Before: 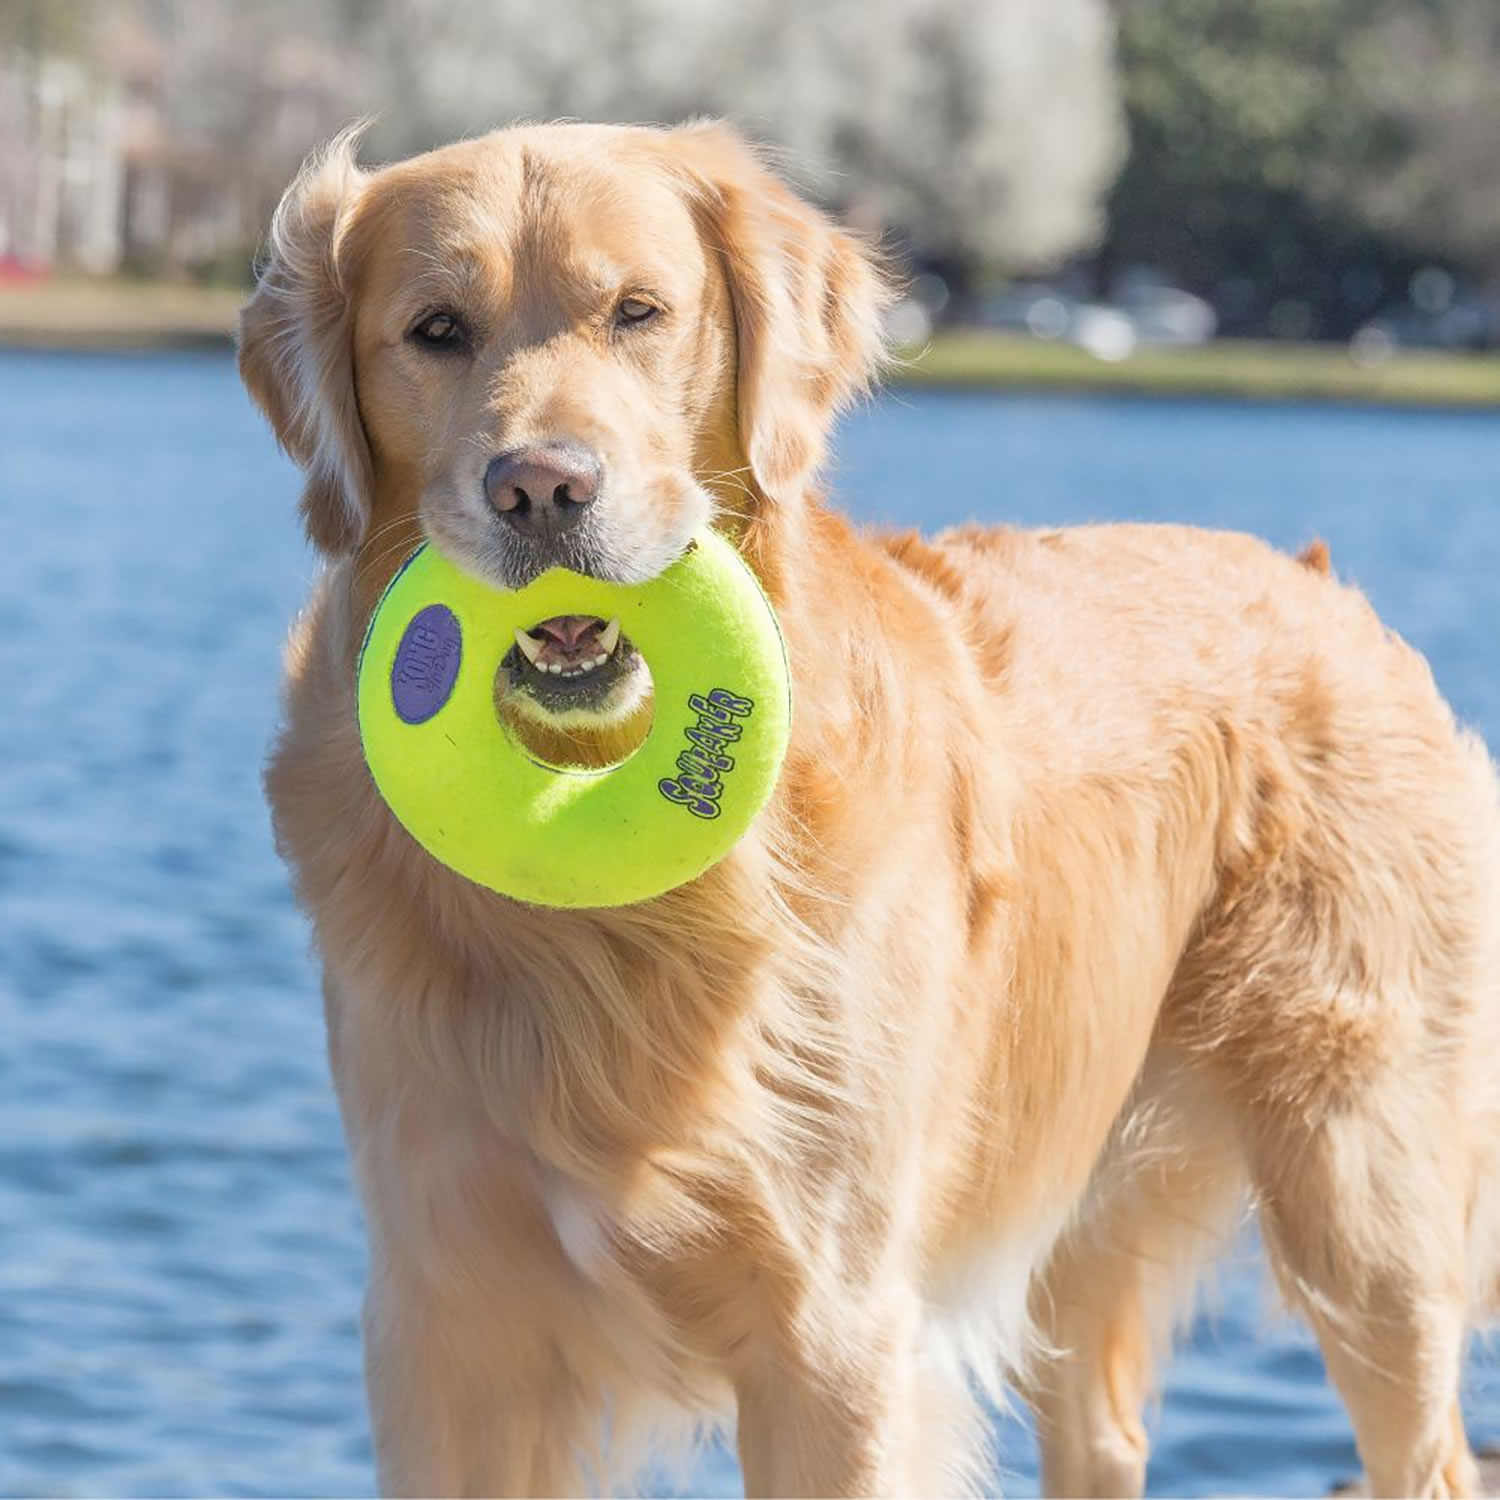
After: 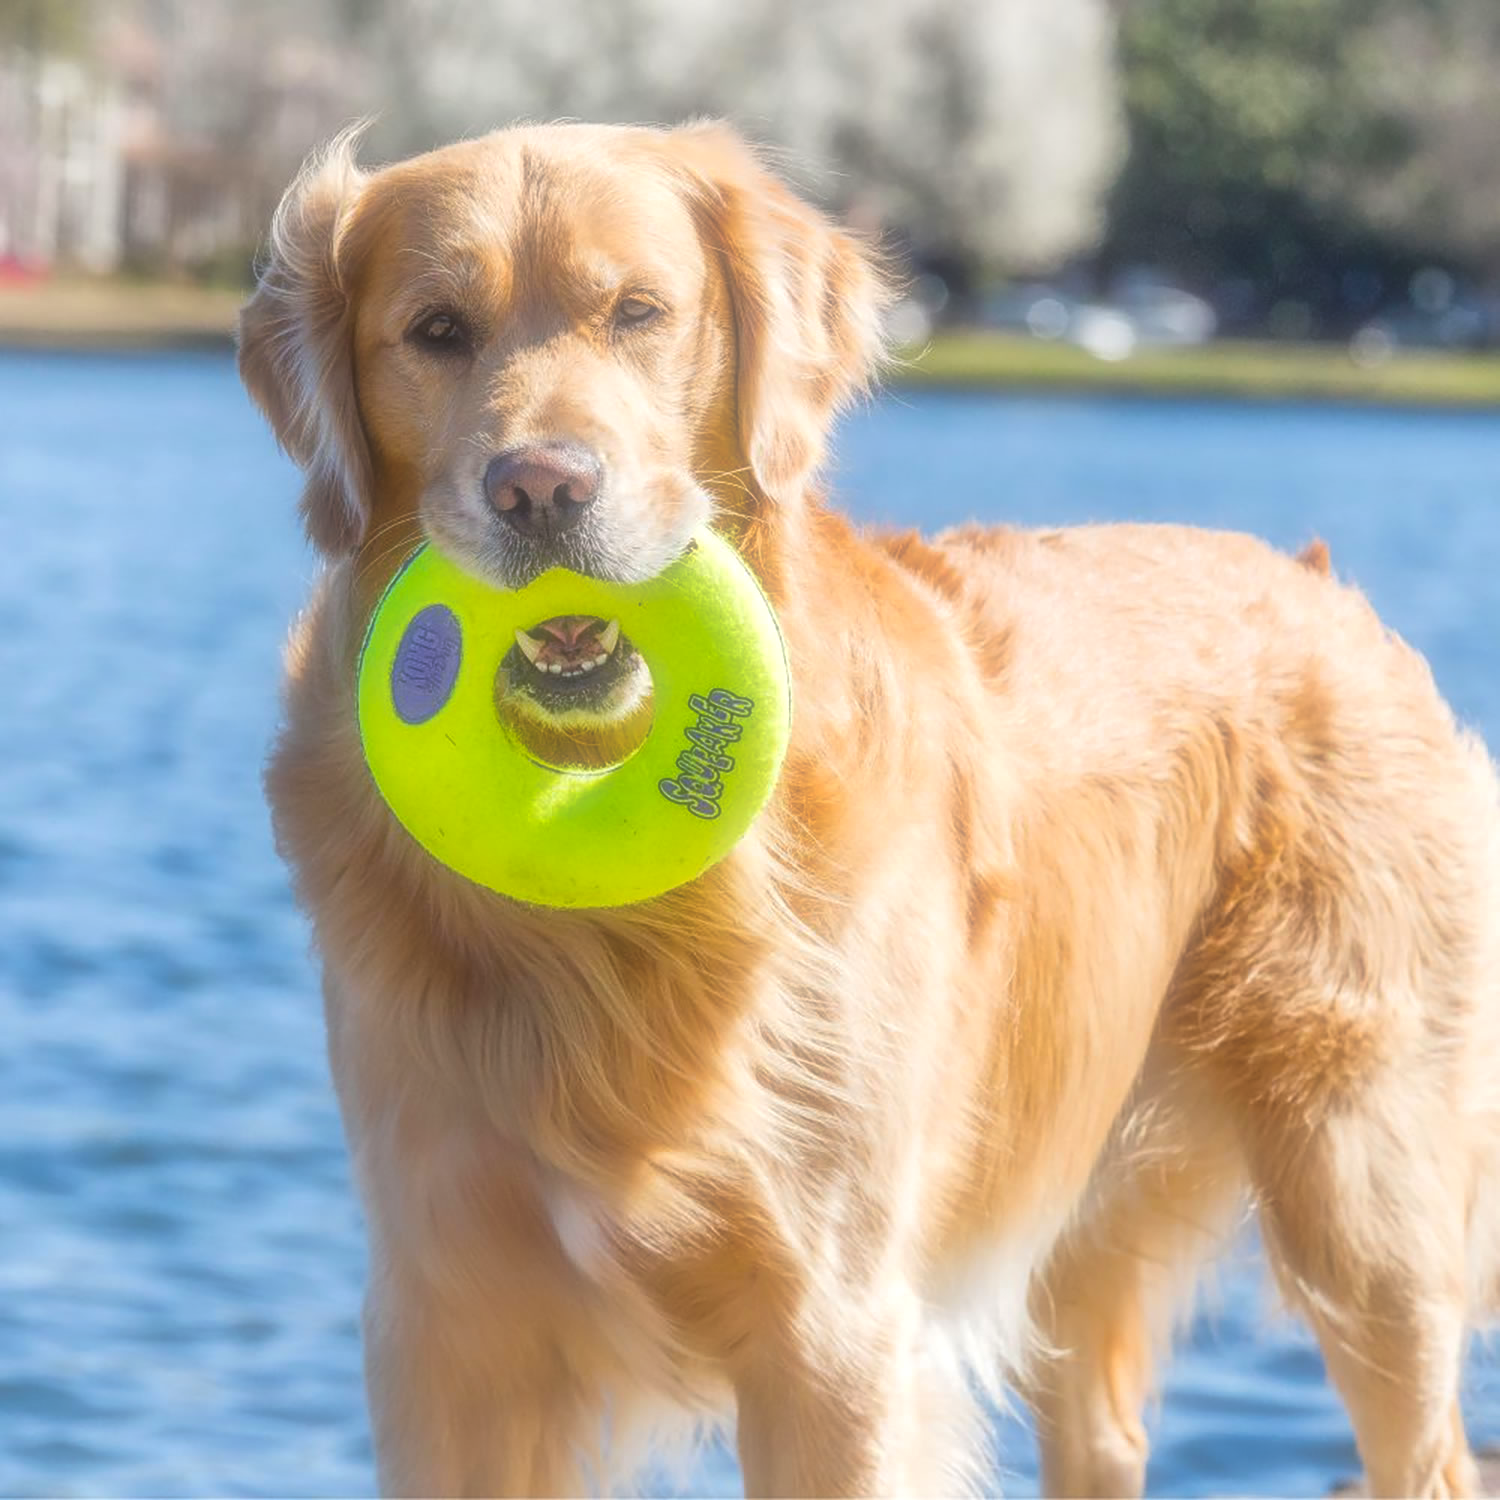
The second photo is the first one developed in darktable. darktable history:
local contrast: highlights 99%, shadows 86%, detail 160%, midtone range 0.2
soften: size 60.24%, saturation 65.46%, brightness 0.506 EV, mix 25.7%
color balance rgb: linear chroma grading › global chroma 15%, perceptual saturation grading › global saturation 30%
